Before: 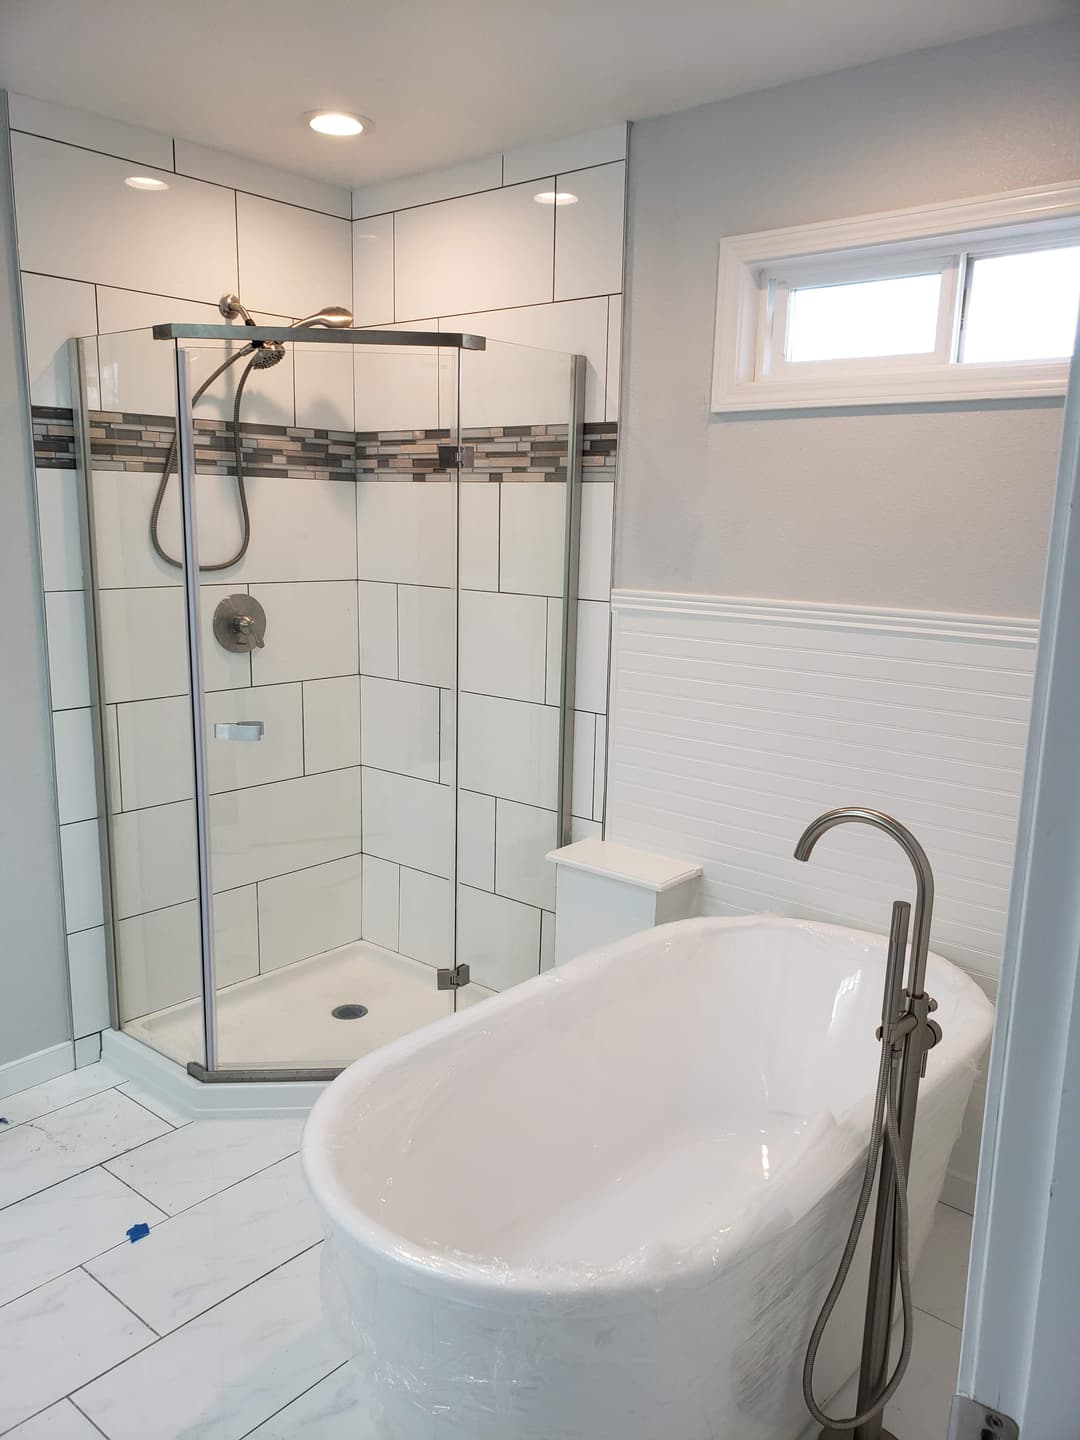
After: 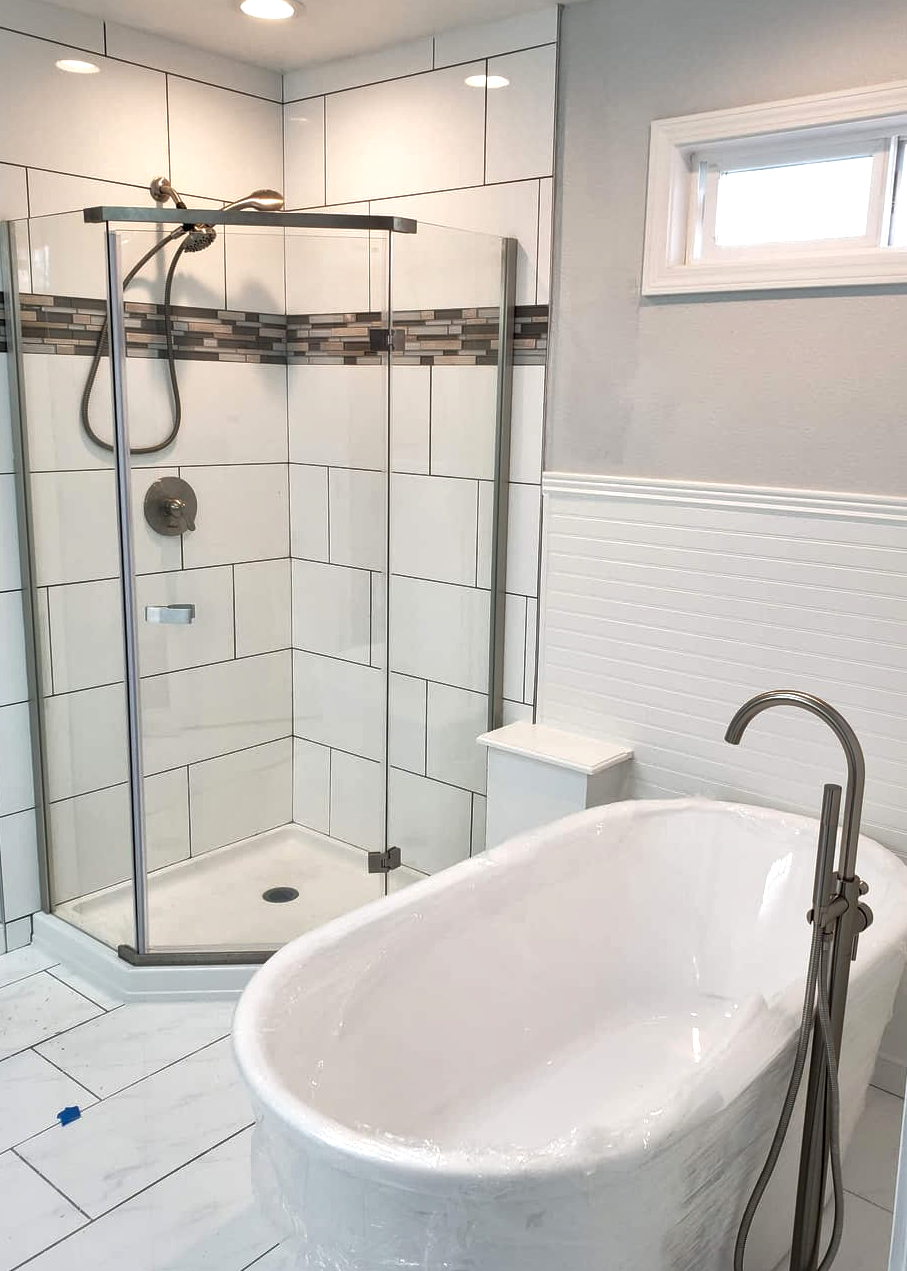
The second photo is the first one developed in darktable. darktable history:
local contrast: mode bilateral grid, contrast 20, coarseness 50, detail 171%, midtone range 0.2
crop: left 6.446%, top 8.188%, right 9.538%, bottom 3.548%
exposure: exposure 0.2 EV, compensate highlight preservation false
tone equalizer: on, module defaults
